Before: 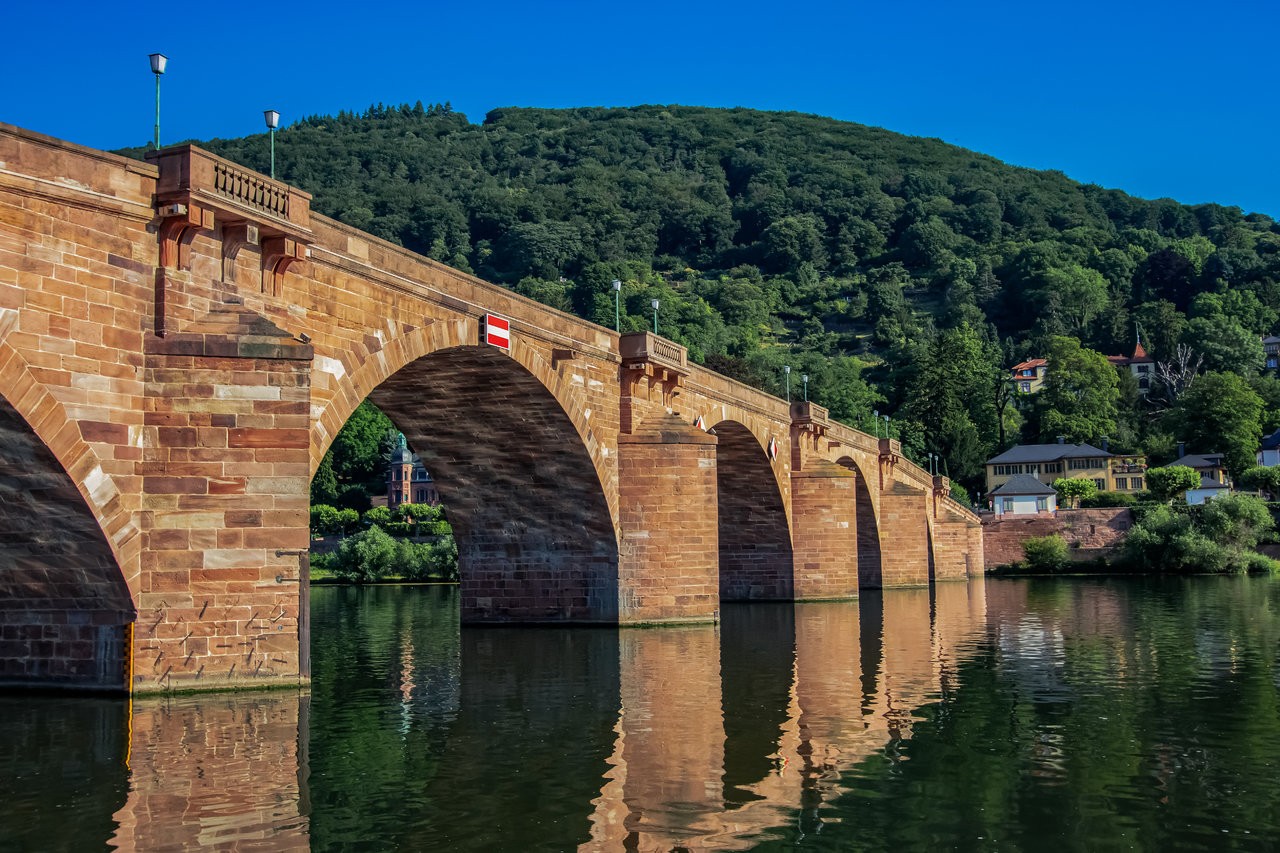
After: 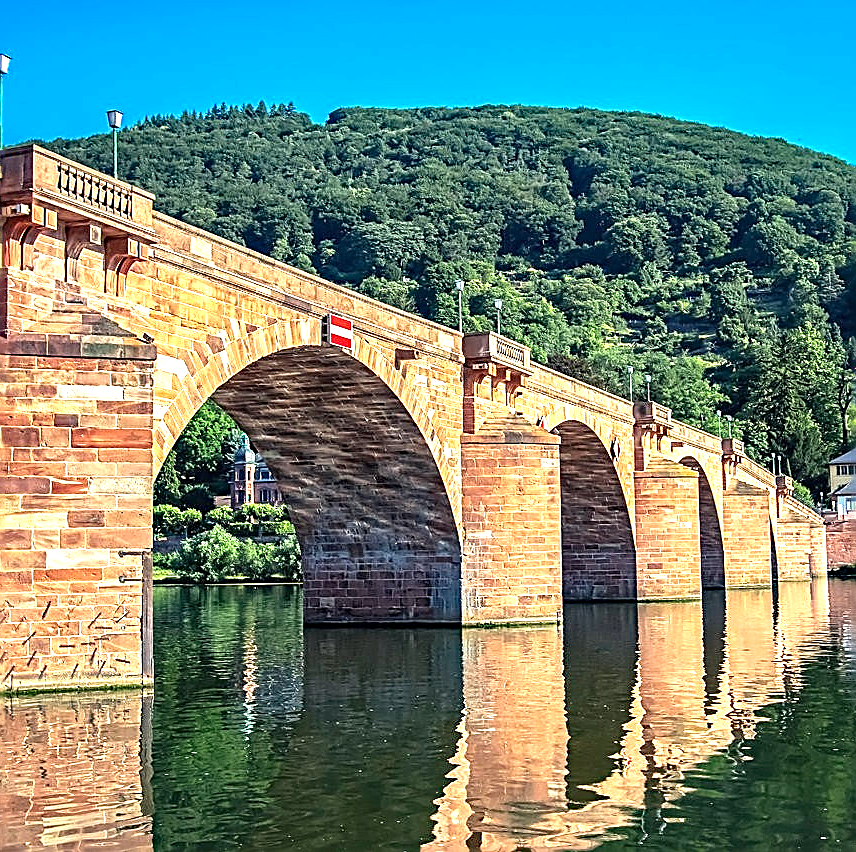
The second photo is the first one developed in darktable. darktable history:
exposure: black level correction 0, exposure 1.625 EV, compensate exposure bias true, compensate highlight preservation false
haze removal: compatibility mode true, adaptive false
crop and rotate: left 12.266%, right 20.809%
sharpen: radius 1.725, amount 1.282
